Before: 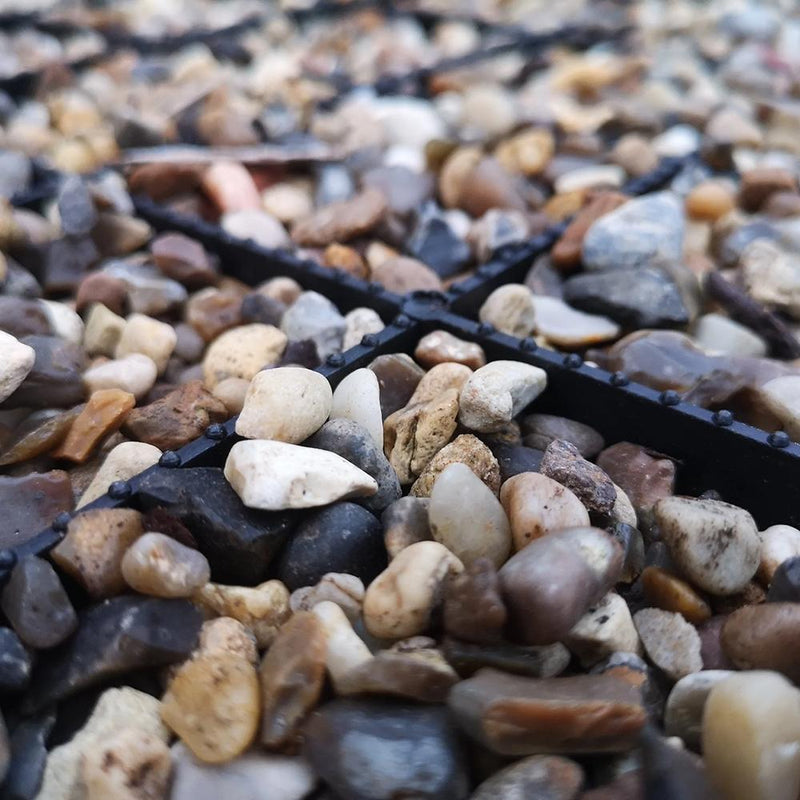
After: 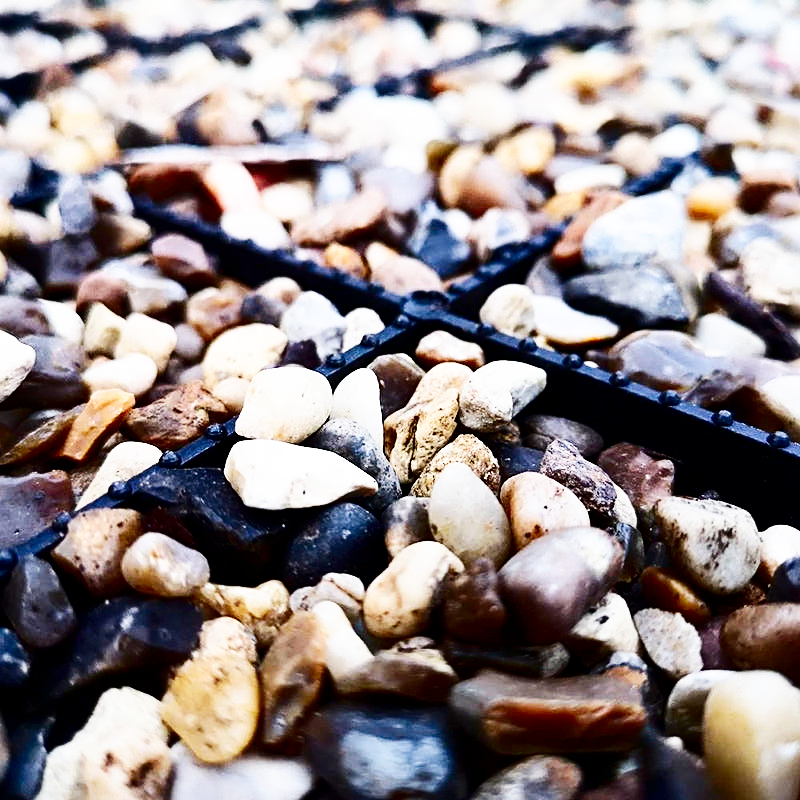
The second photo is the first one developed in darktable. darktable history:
sharpen: on, module defaults
contrast brightness saturation: contrast 0.19, brightness -0.24, saturation 0.11
base curve: curves: ch0 [(0, 0) (0.007, 0.004) (0.027, 0.03) (0.046, 0.07) (0.207, 0.54) (0.442, 0.872) (0.673, 0.972) (1, 1)], preserve colors none
